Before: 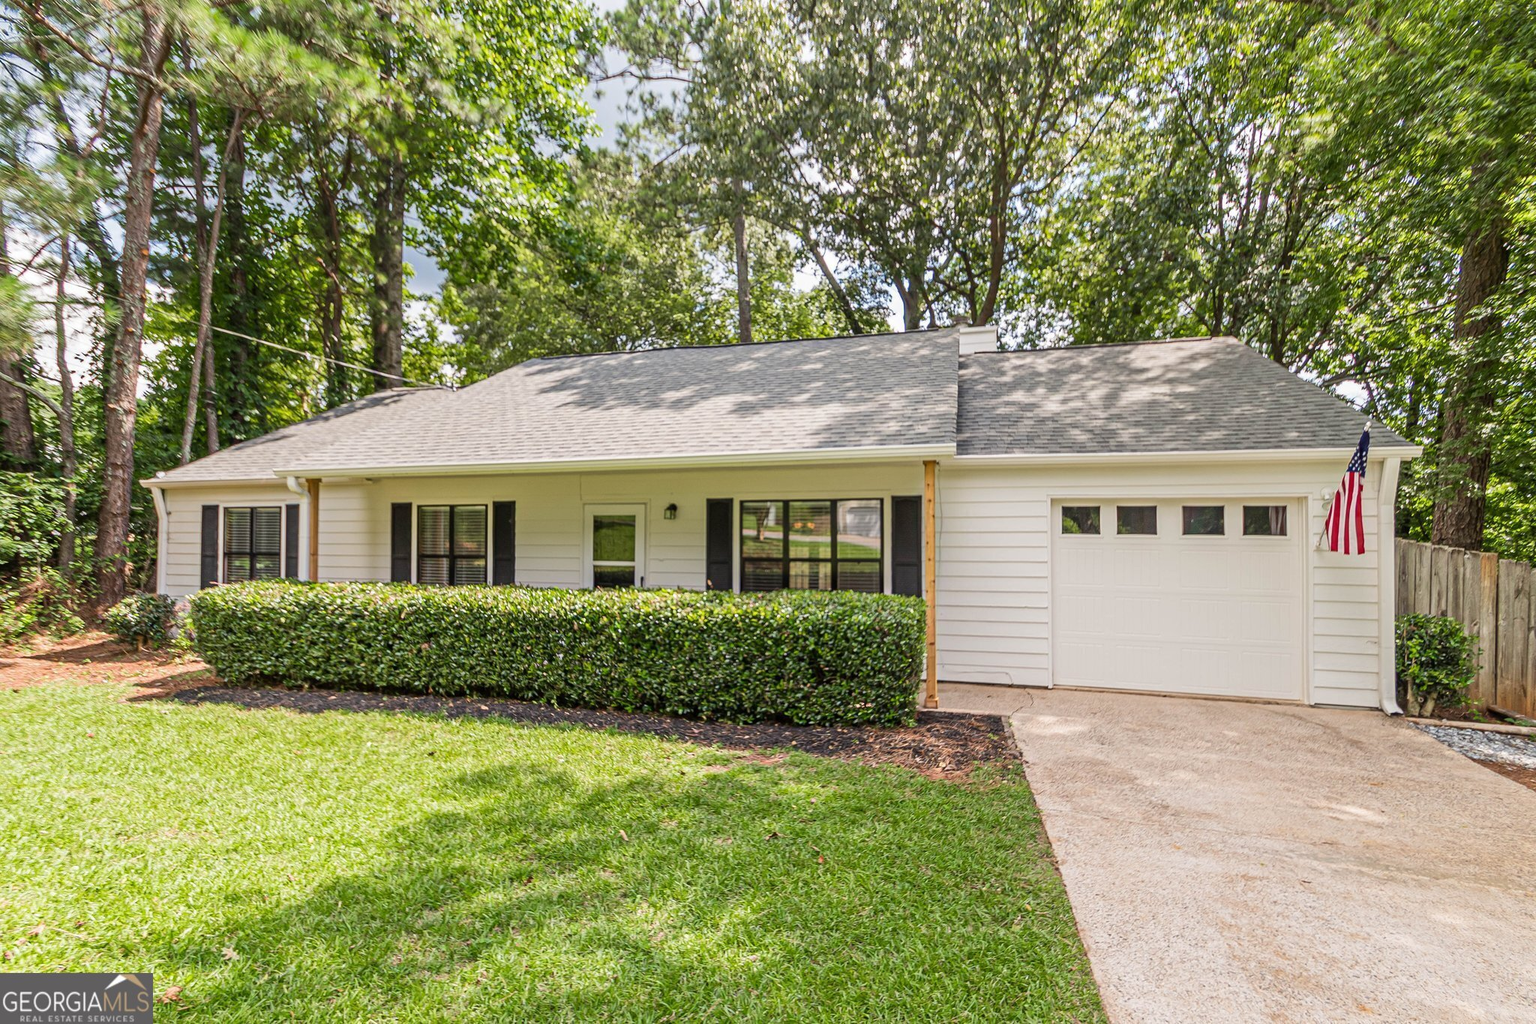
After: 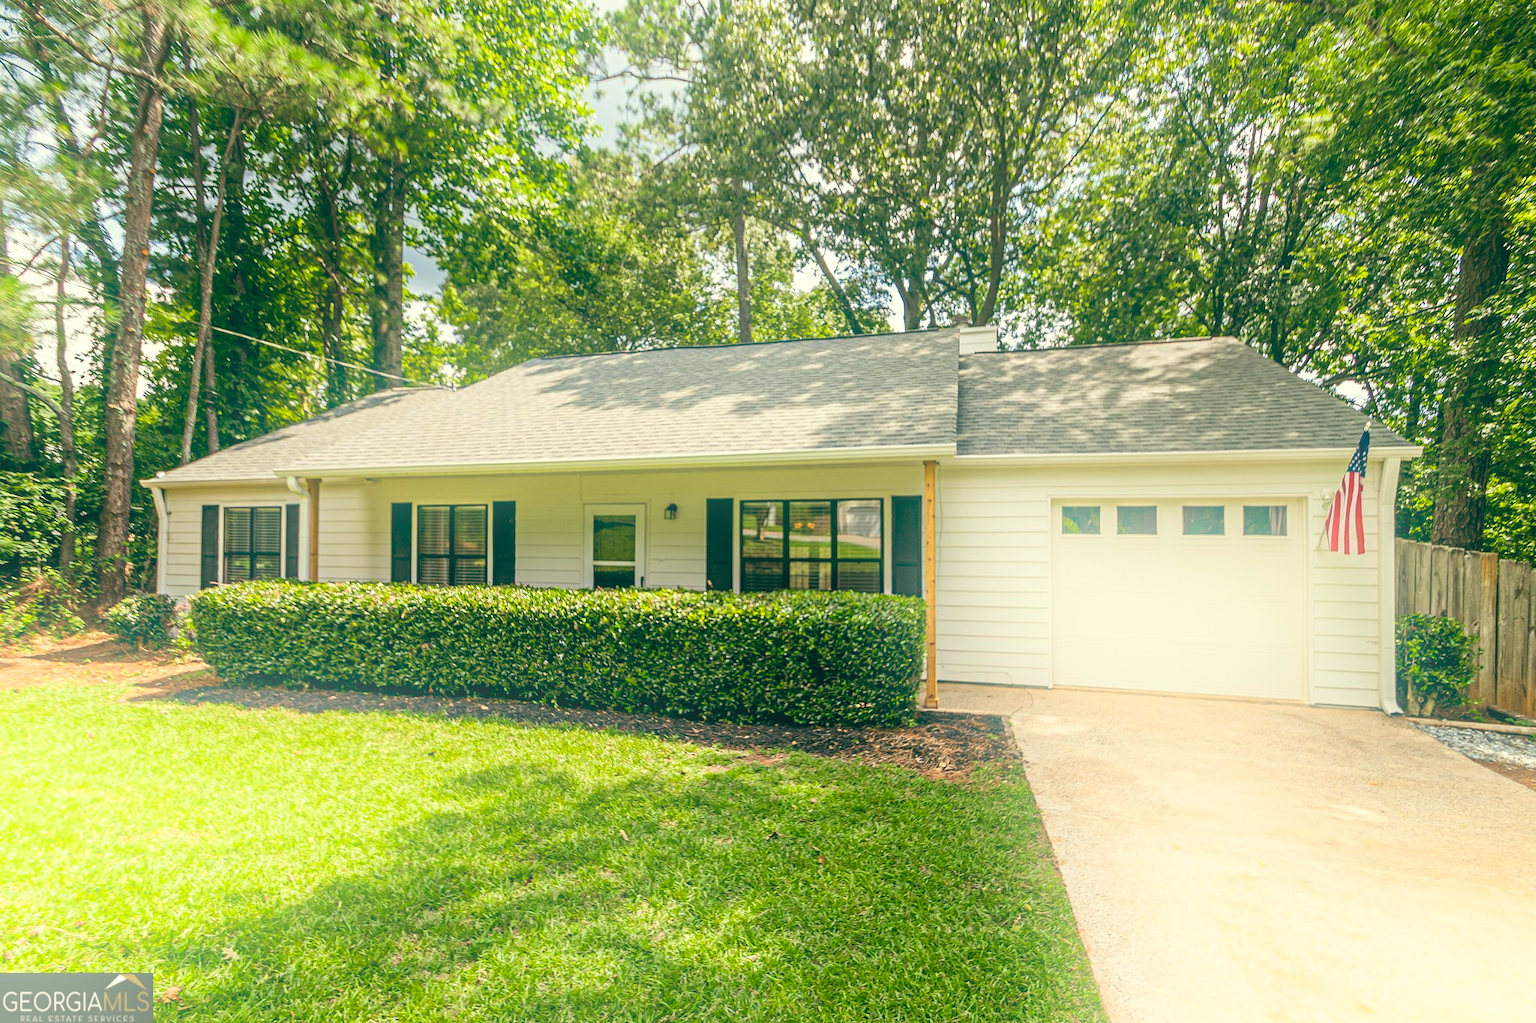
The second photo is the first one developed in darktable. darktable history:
color balance rgb: linear chroma grading › global chroma 10%, global vibrance 10%, contrast 15%, saturation formula JzAzBz (2021)
color balance: lift [1.005, 0.99, 1.007, 1.01], gamma [1, 1.034, 1.032, 0.966], gain [0.873, 1.055, 1.067, 0.933]
bloom: on, module defaults
